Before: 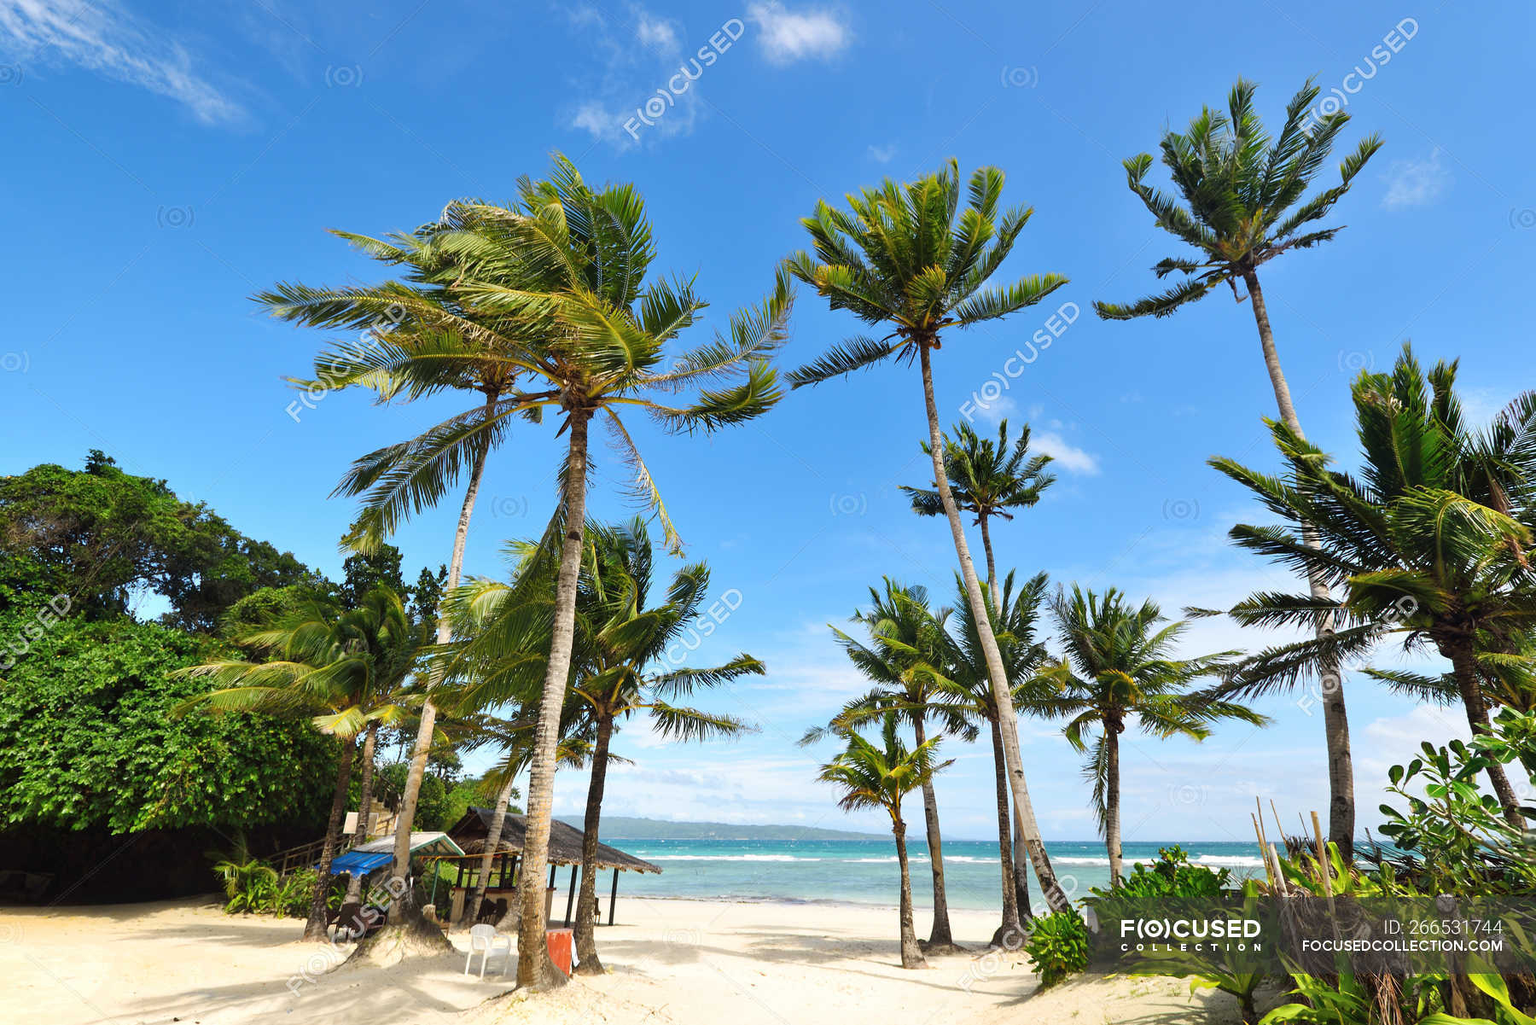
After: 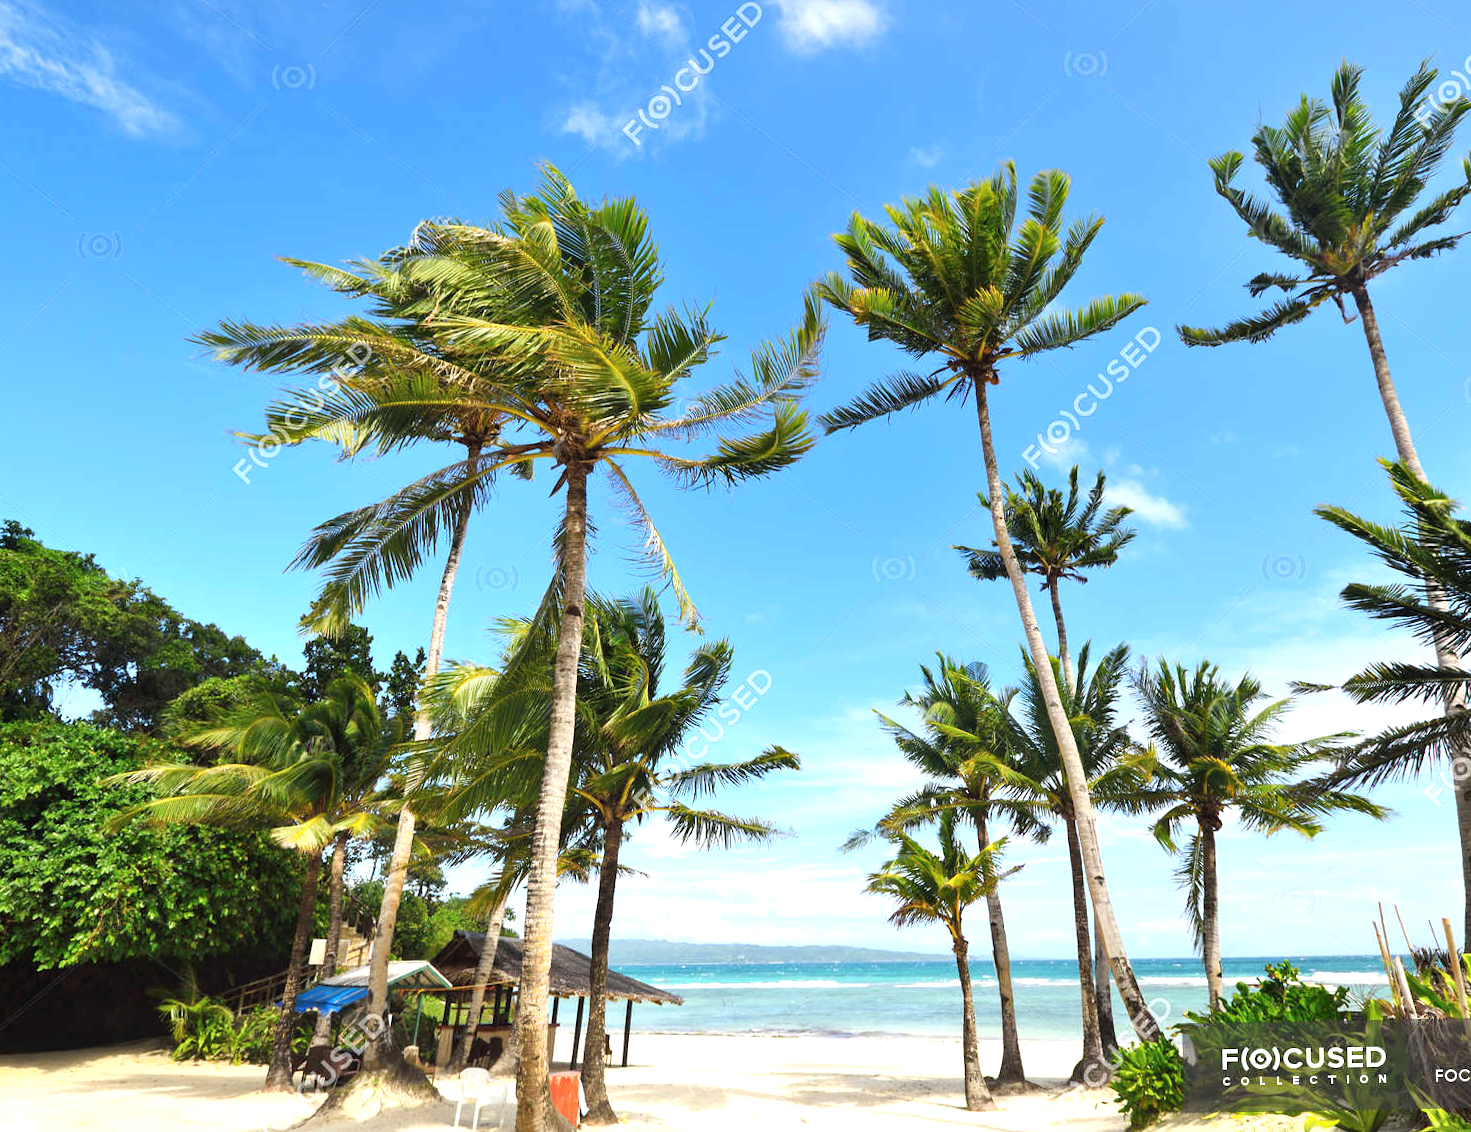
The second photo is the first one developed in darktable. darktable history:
exposure: exposure 0.497 EV, compensate highlight preservation false
crop and rotate: angle 1.02°, left 4.397%, top 0.512%, right 11.665%, bottom 2.682%
contrast brightness saturation: contrast 0.072
